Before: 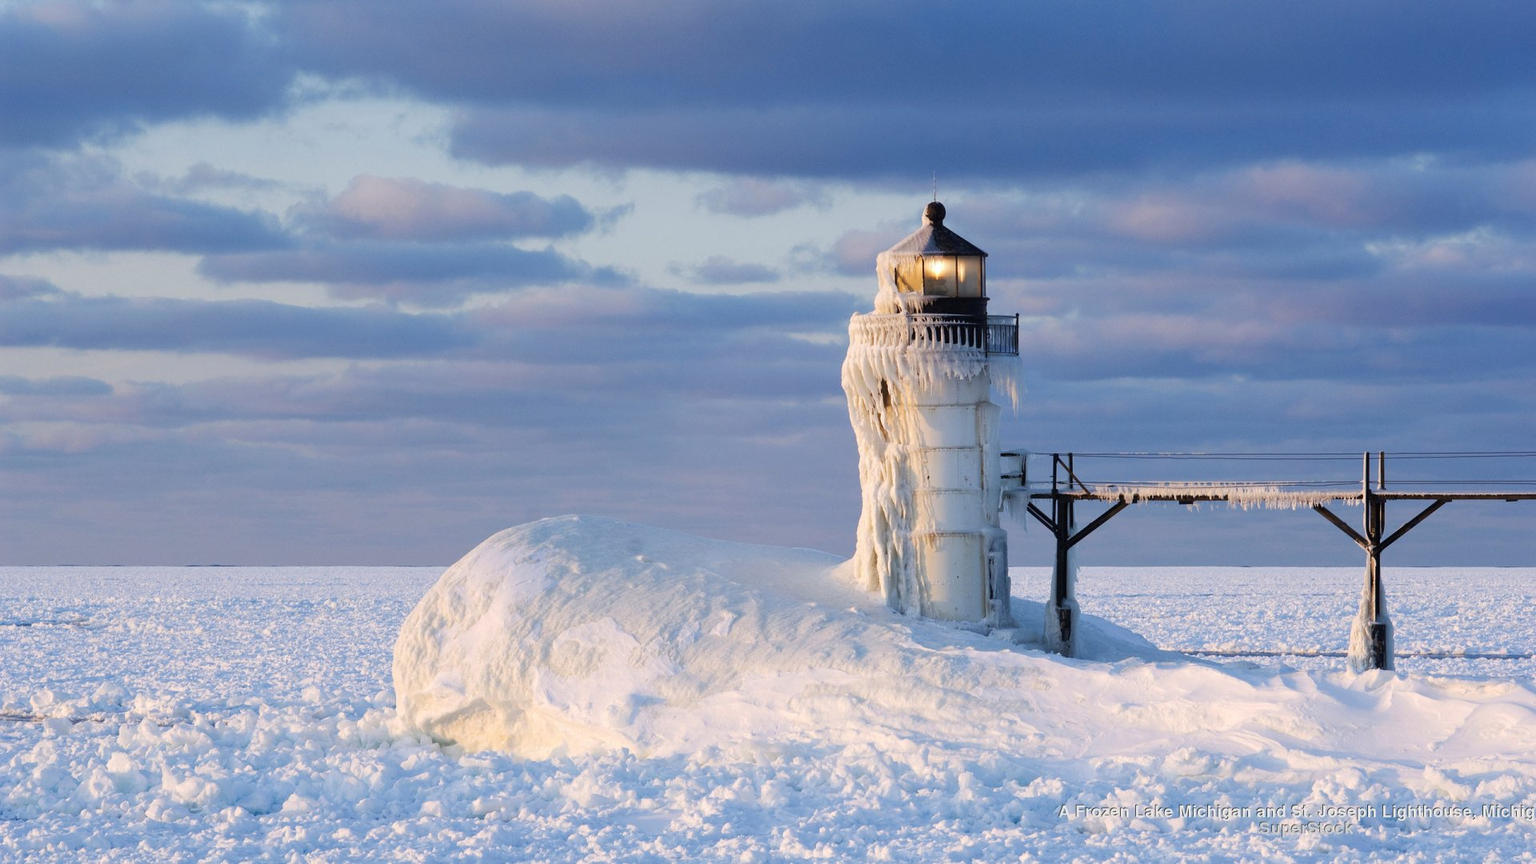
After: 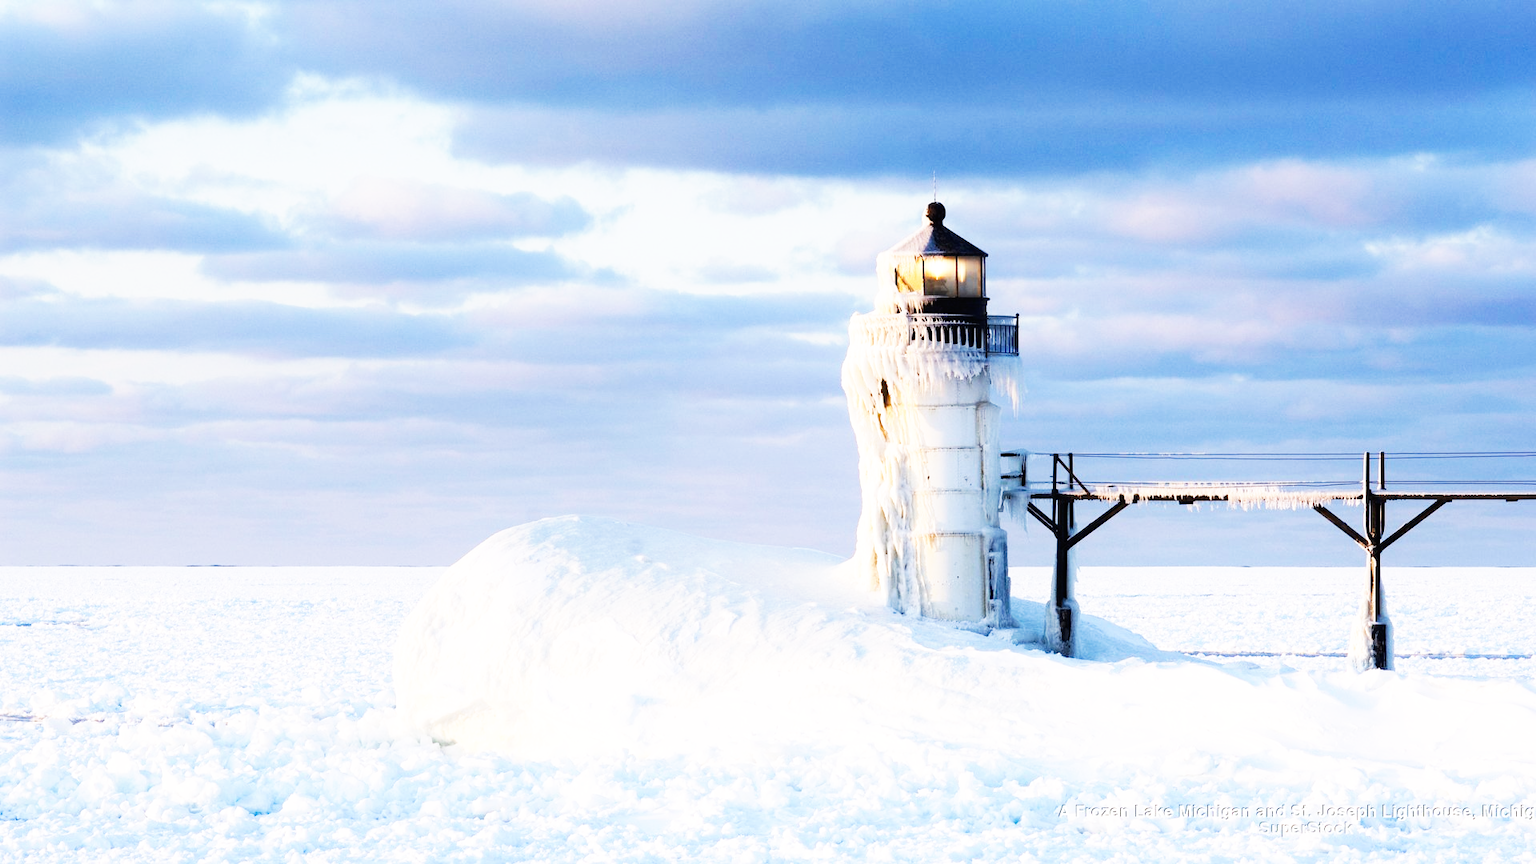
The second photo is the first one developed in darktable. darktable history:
base curve: curves: ch0 [(0, 0) (0.007, 0.004) (0.027, 0.03) (0.046, 0.07) (0.207, 0.54) (0.442, 0.872) (0.673, 0.972) (1, 1)], preserve colors none
tone equalizer: -8 EV 0 EV, -7 EV 0.001 EV, -6 EV -0.005 EV, -5 EV -0.004 EV, -4 EV -0.073 EV, -3 EV -0.201 EV, -2 EV -0.258 EV, -1 EV 0.108 EV, +0 EV 0.319 EV
